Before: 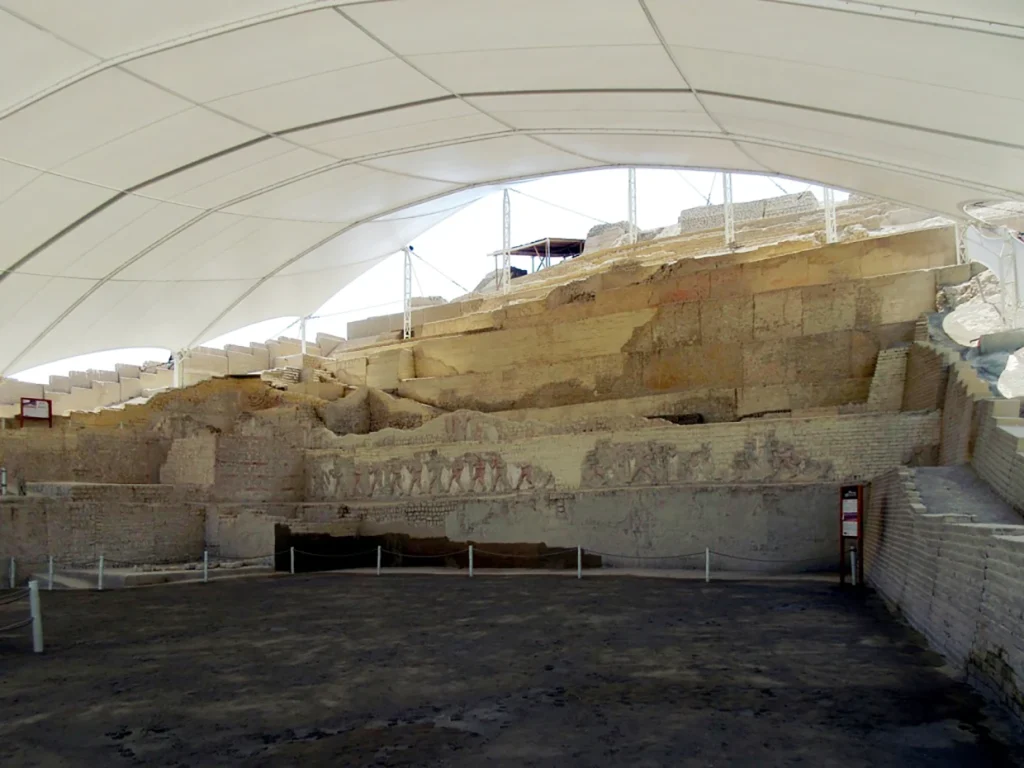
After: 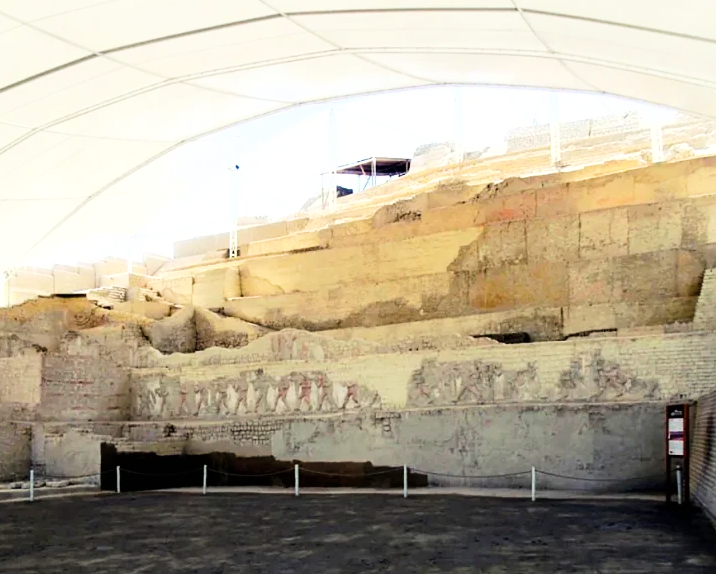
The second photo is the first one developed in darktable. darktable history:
tone curve: curves: ch0 [(0, 0) (0.541, 0.628) (0.906, 0.997)]
crop and rotate: left 17.046%, top 10.659%, right 12.989%, bottom 14.553%
exposure: black level correction 0, exposure 0.9 EV, compensate highlight preservation false
filmic rgb: black relative exposure -7.5 EV, white relative exposure 5 EV, hardness 3.31, contrast 1.3, contrast in shadows safe
